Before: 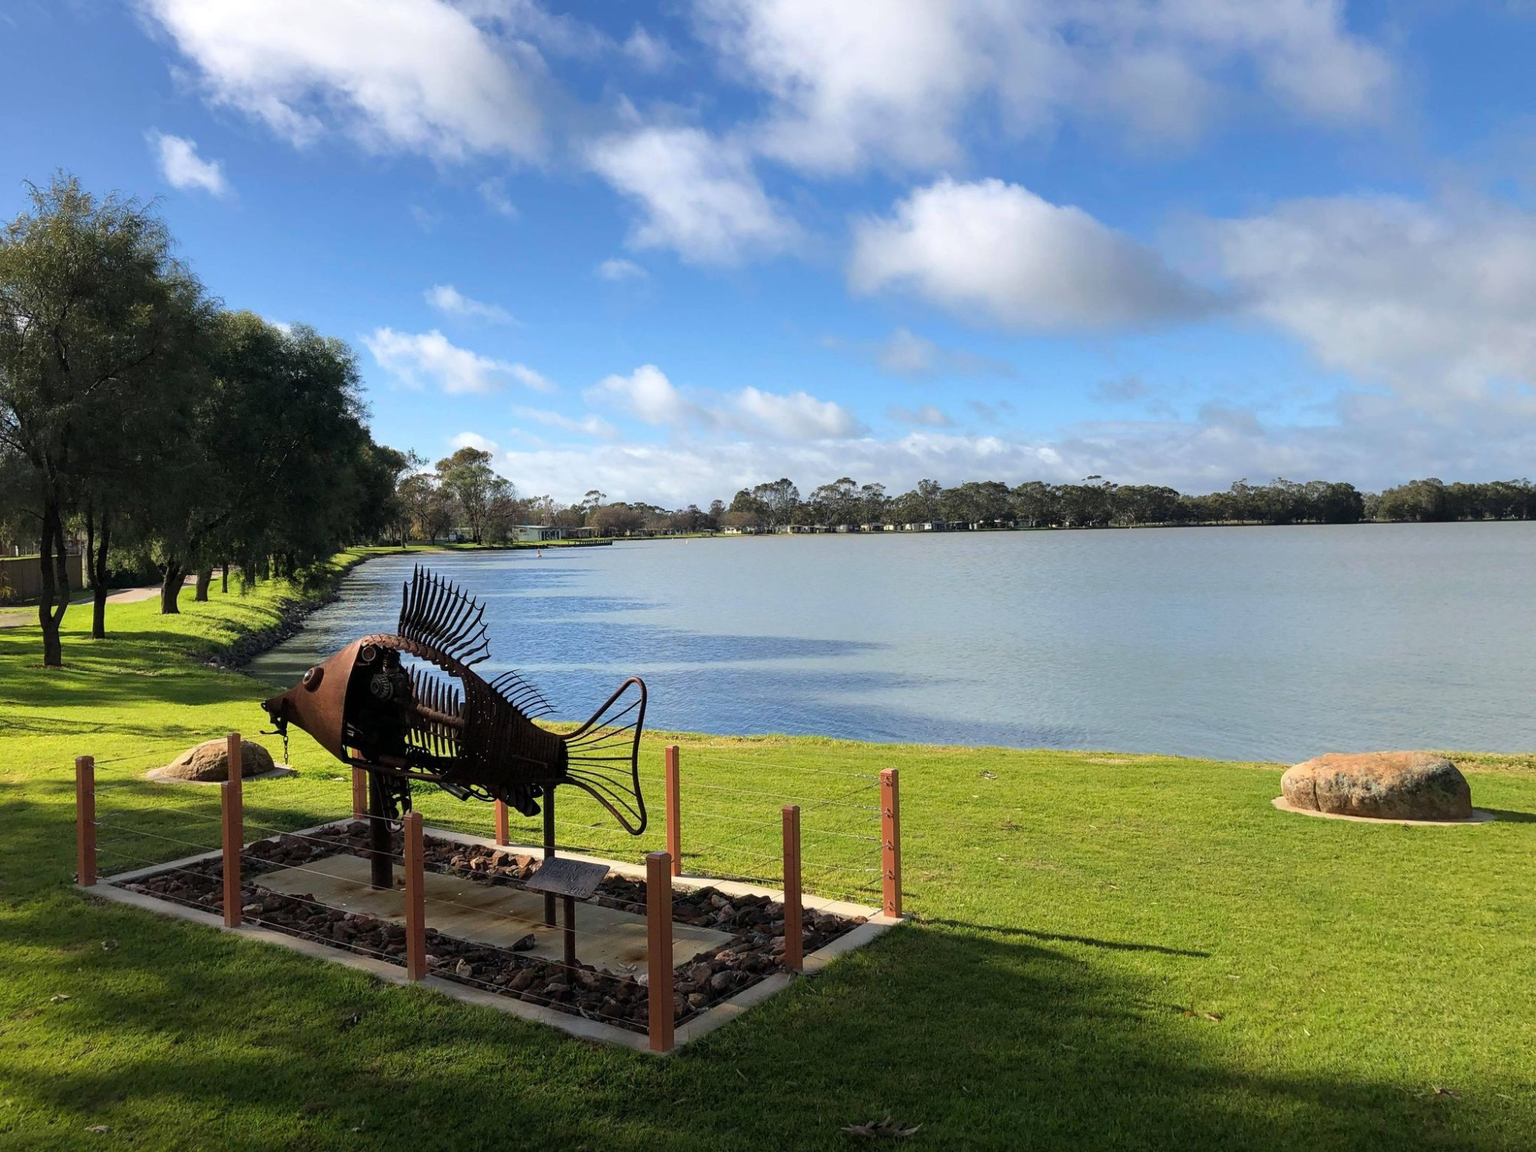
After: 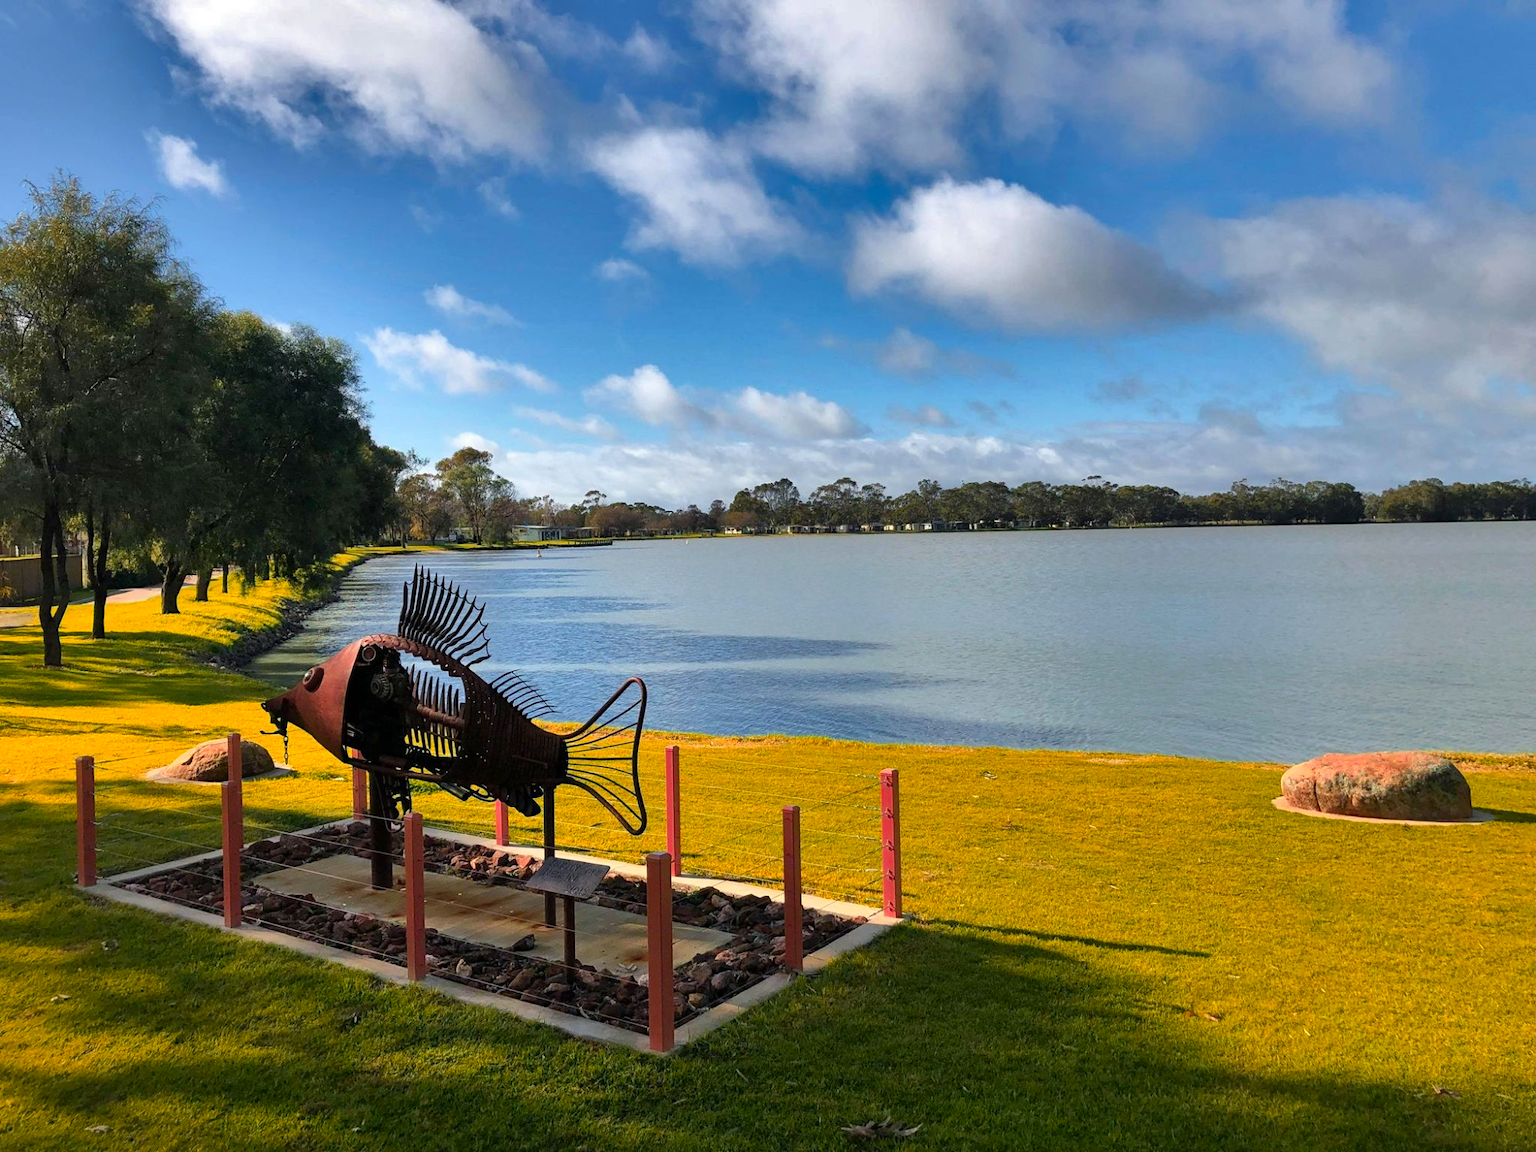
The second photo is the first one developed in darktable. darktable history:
color zones: curves: ch1 [(0.24, 0.629) (0.75, 0.5)]; ch2 [(0.255, 0.454) (0.745, 0.491)], mix 102.12%
shadows and highlights: radius 108.52, shadows 44.07, highlights -67.8, low approximation 0.01, soften with gaussian
